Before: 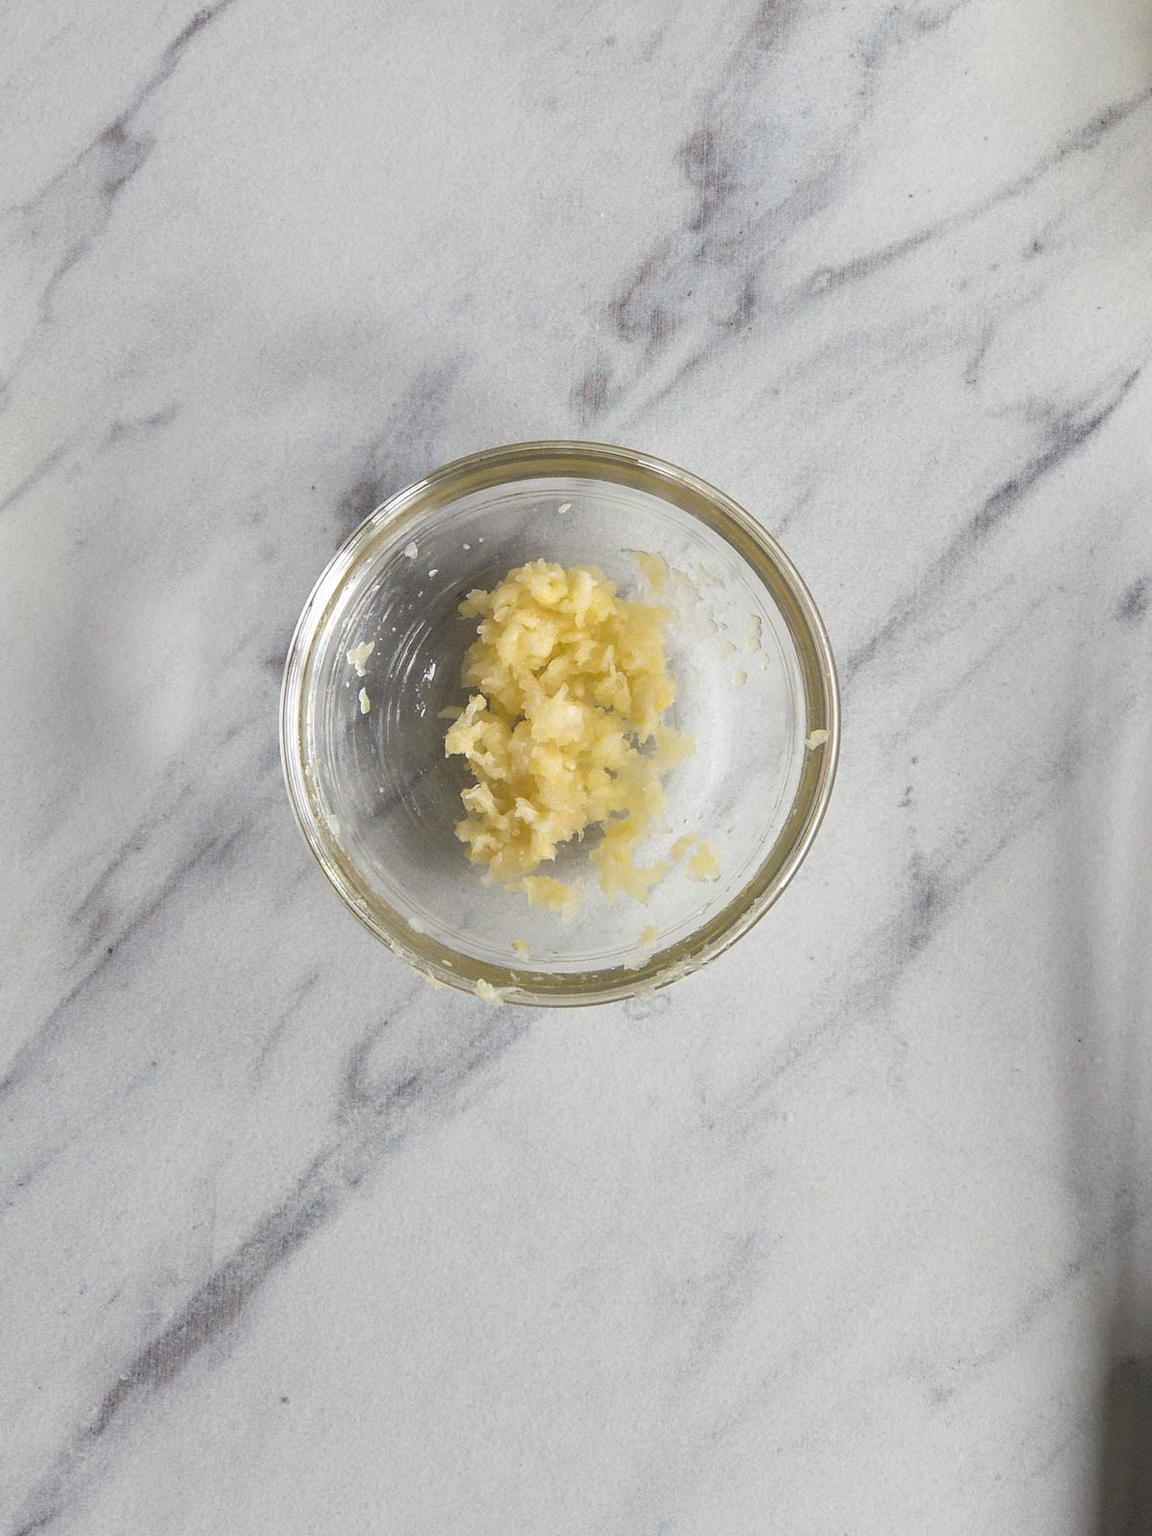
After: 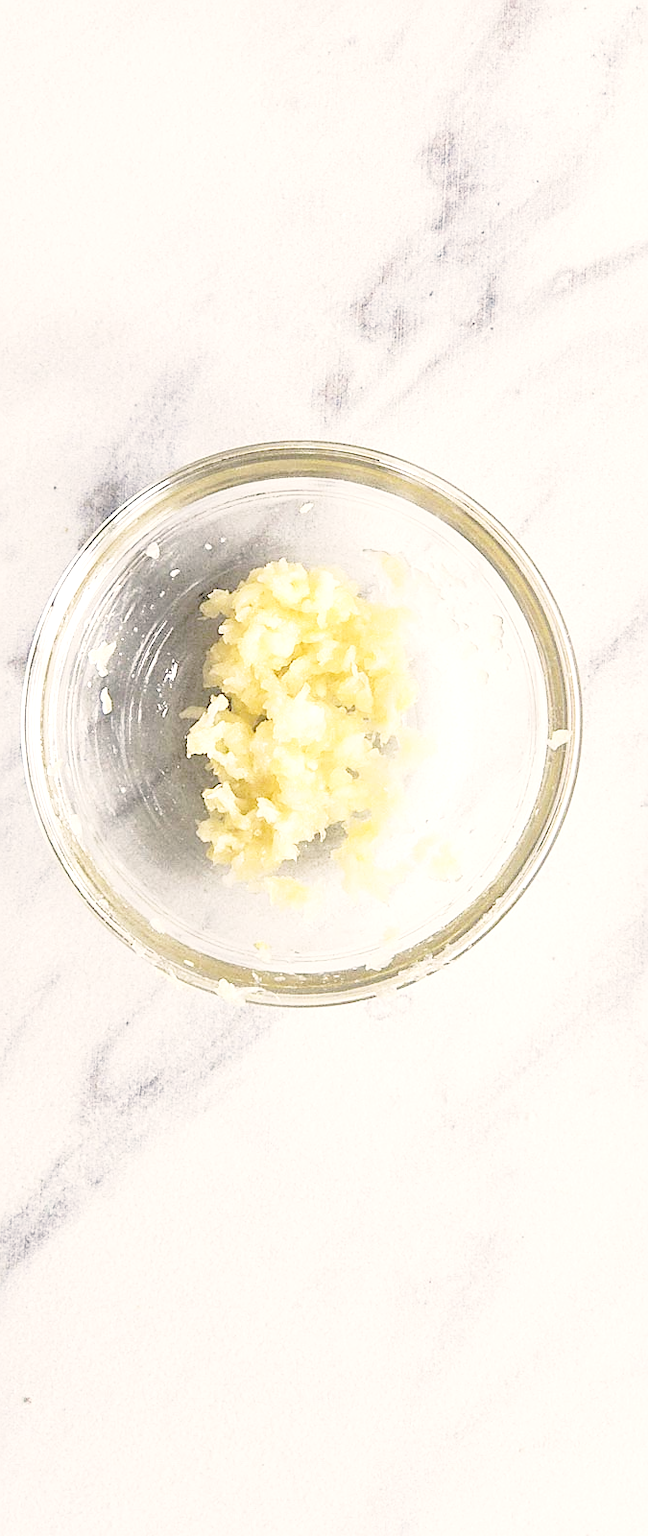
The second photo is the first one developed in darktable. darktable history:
base curve: curves: ch0 [(0, 0) (0.028, 0.03) (0.121, 0.232) (0.46, 0.748) (0.859, 0.968) (1, 1)], preserve colors none
crop and rotate: left 22.458%, right 21.204%
sharpen: amount 0.594
color correction: highlights a* 2.78, highlights b* 5, shadows a* -1.94, shadows b* -4.95, saturation 0.823
exposure: black level correction 0, exposure 0.695 EV, compensate highlight preservation false
